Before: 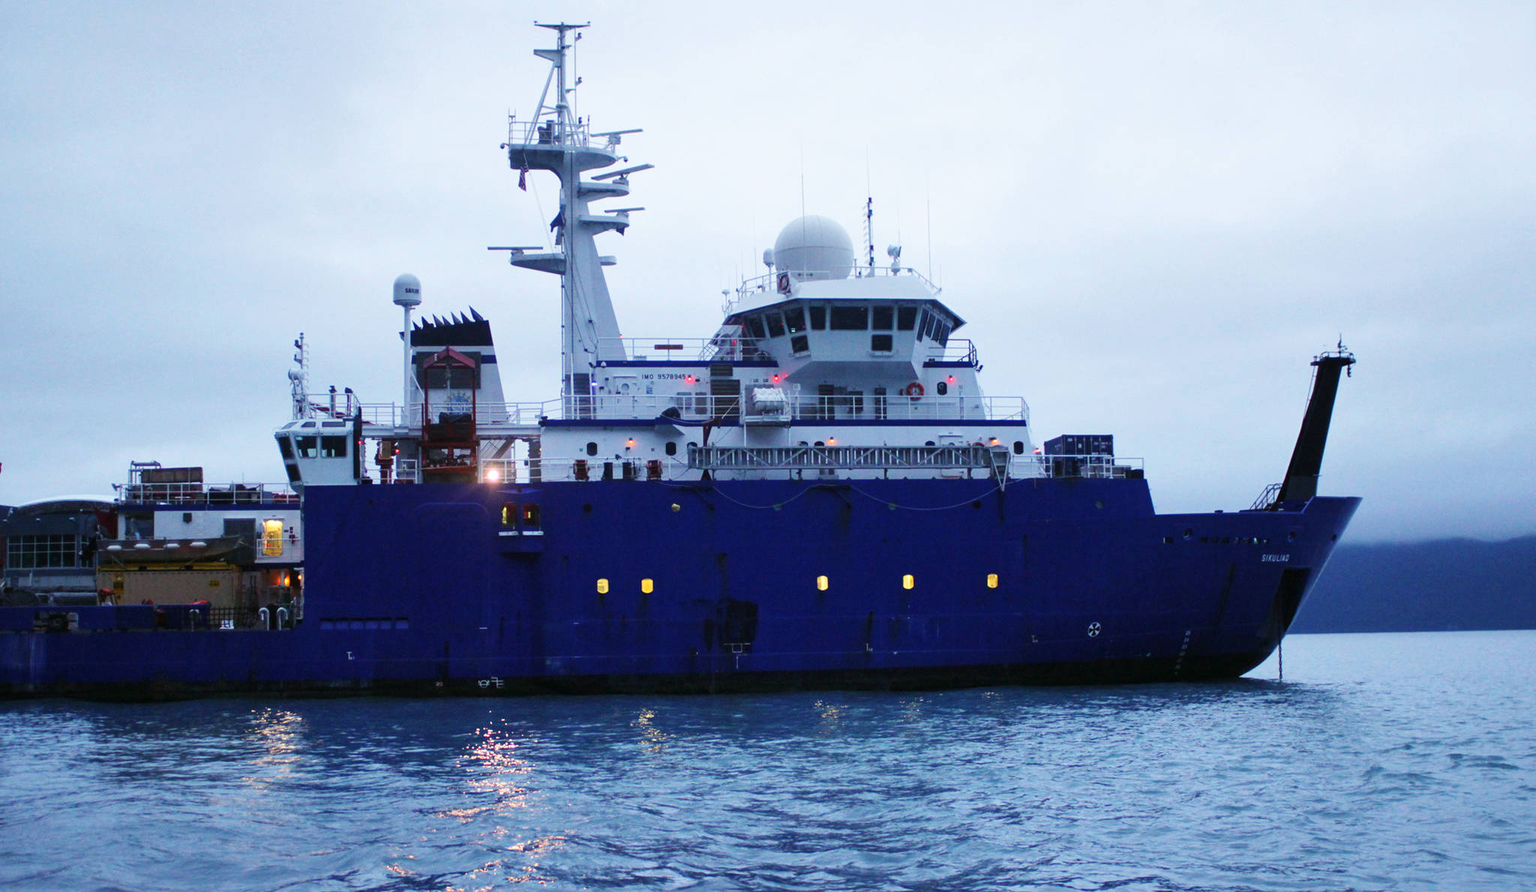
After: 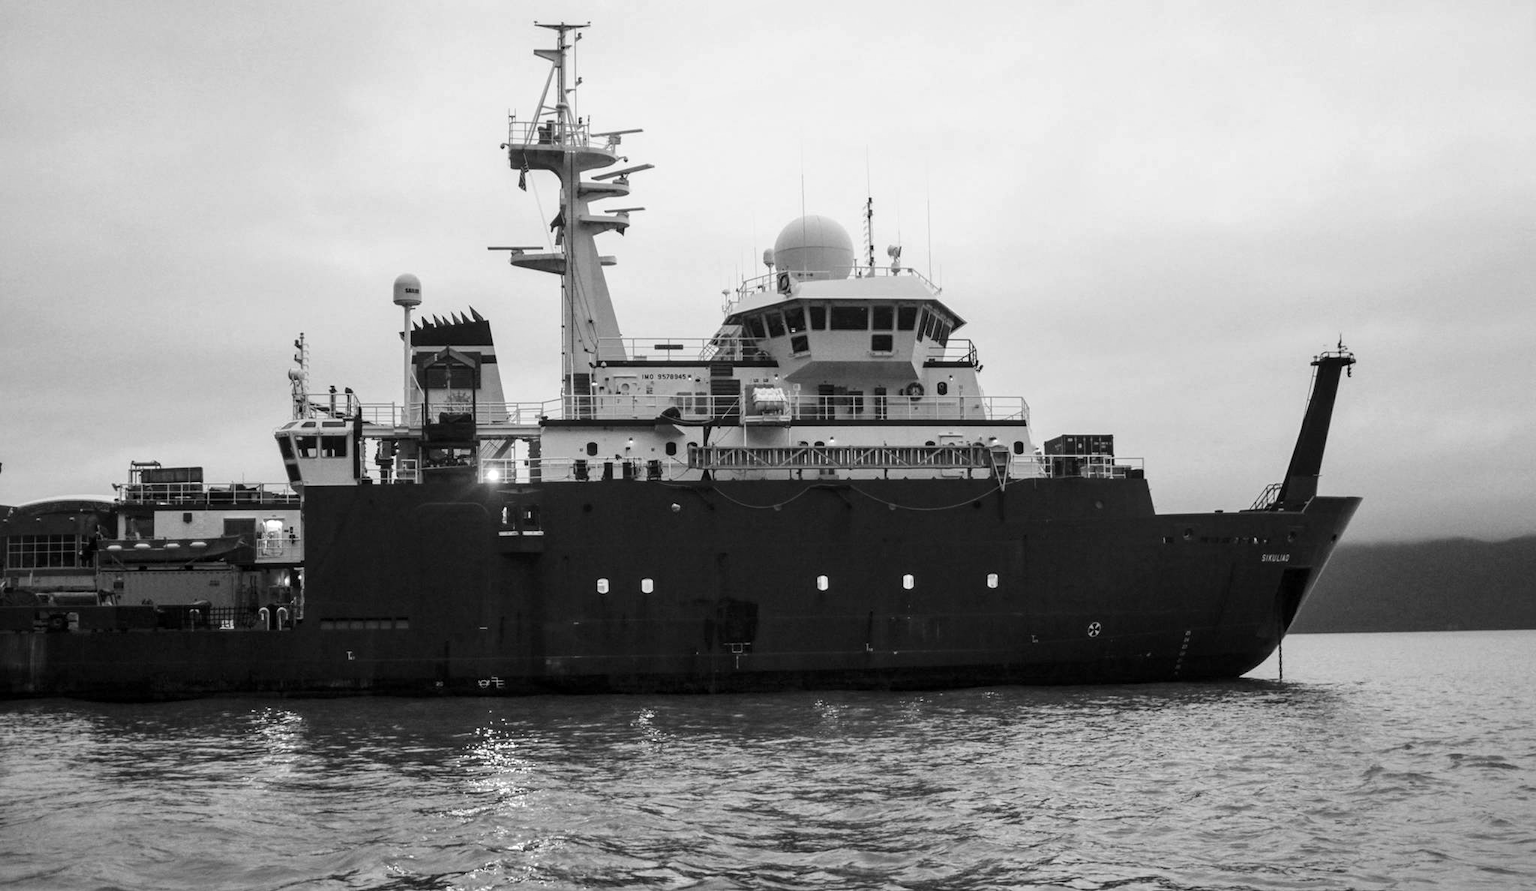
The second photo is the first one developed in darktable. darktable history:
monochrome: on, module defaults
local contrast: detail 130%
color balance rgb: shadows lift › hue 87.51°, highlights gain › chroma 1.62%, highlights gain › hue 55.1°, global offset › chroma 0.06%, global offset › hue 253.66°, linear chroma grading › global chroma 0.5%
